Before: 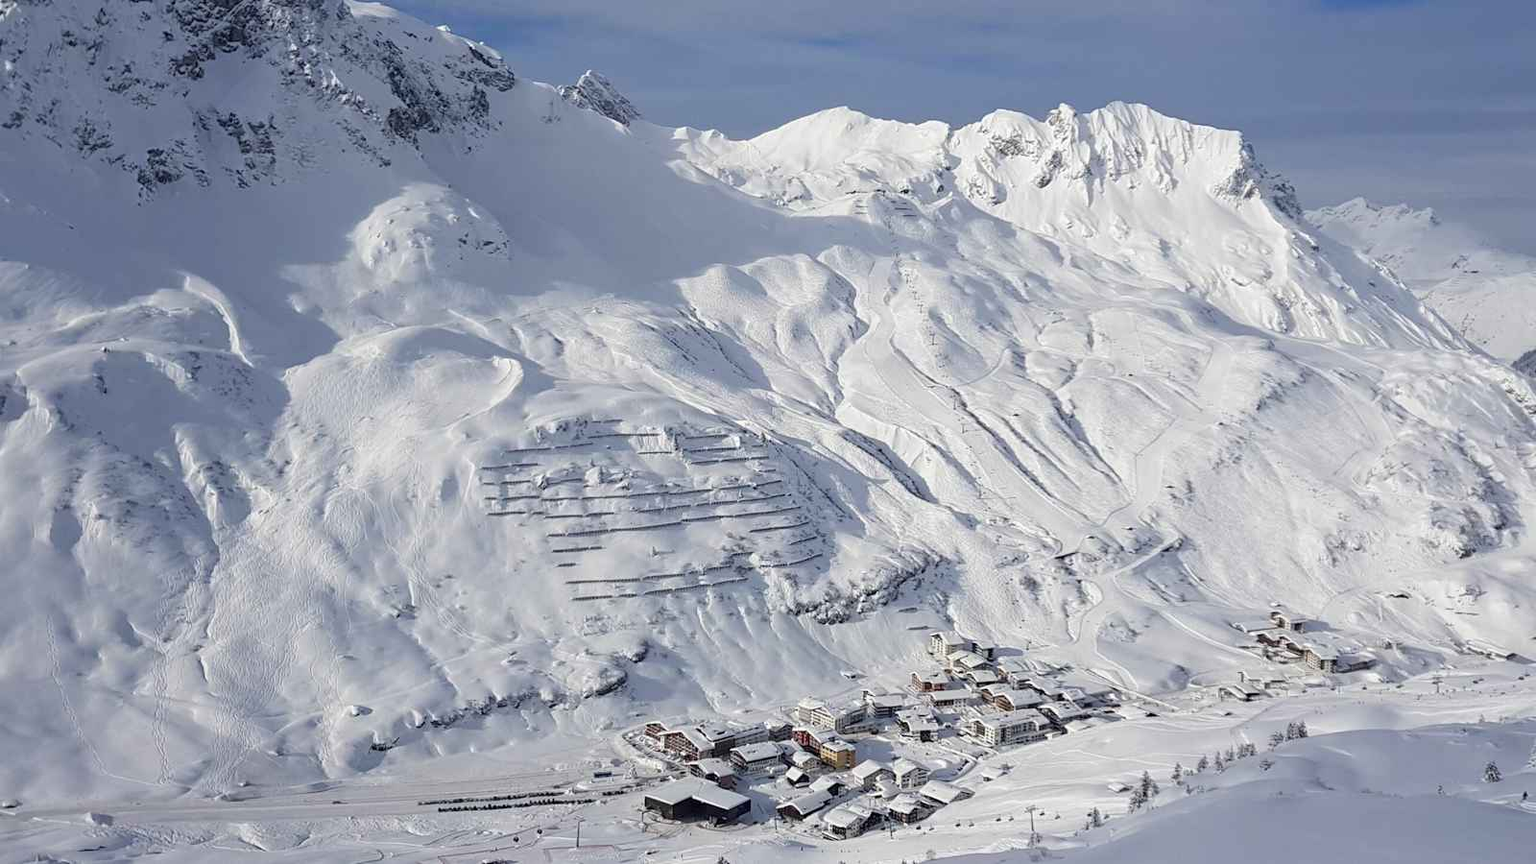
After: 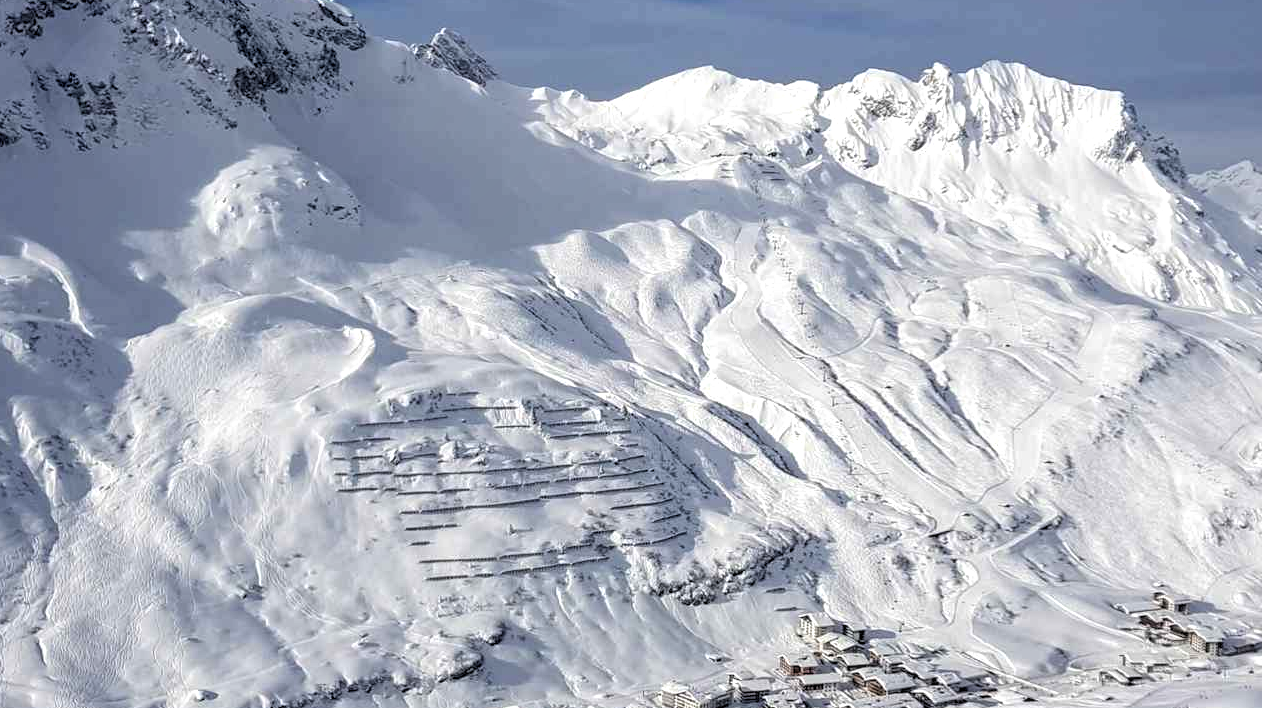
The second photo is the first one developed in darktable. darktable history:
crop and rotate: left 10.679%, top 5.104%, right 10.433%, bottom 16.162%
local contrast: on, module defaults
levels: levels [0.062, 0.494, 0.925]
